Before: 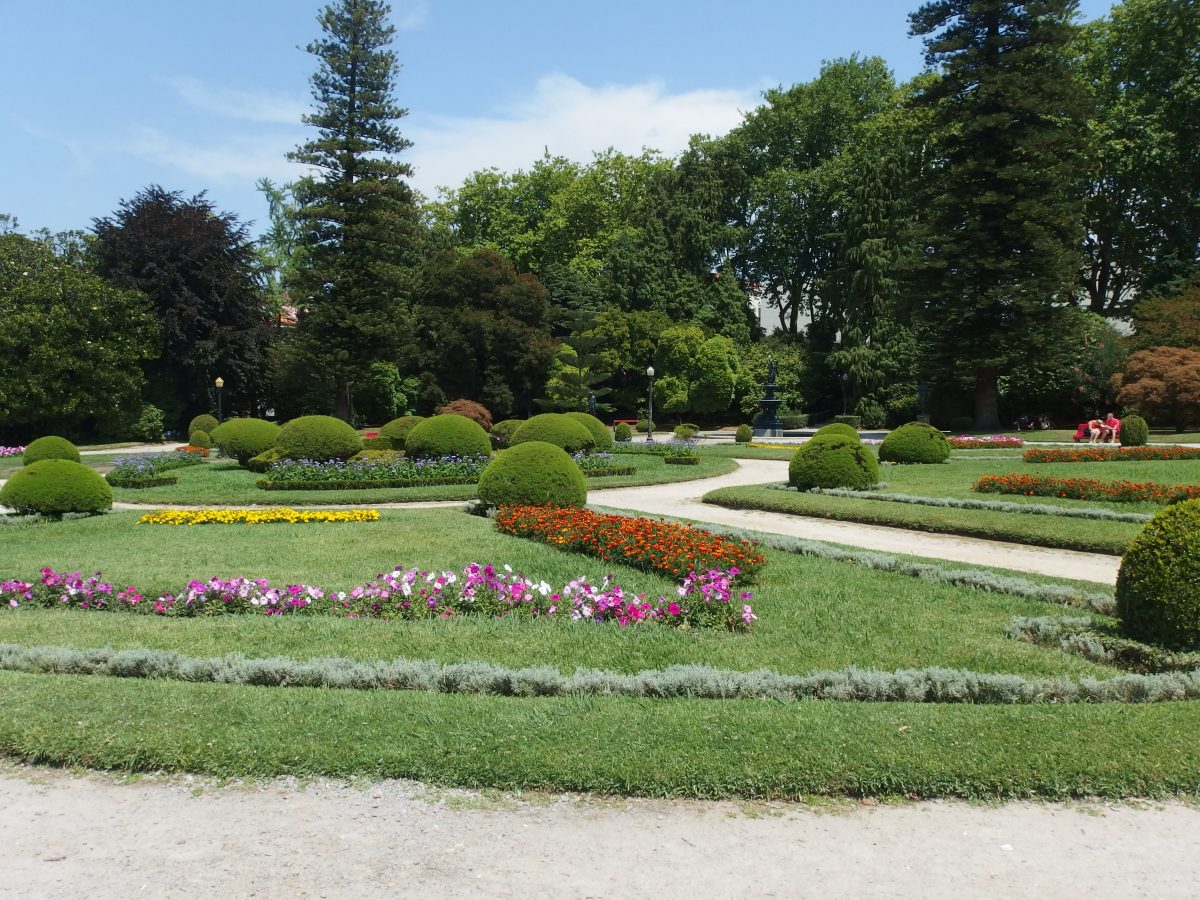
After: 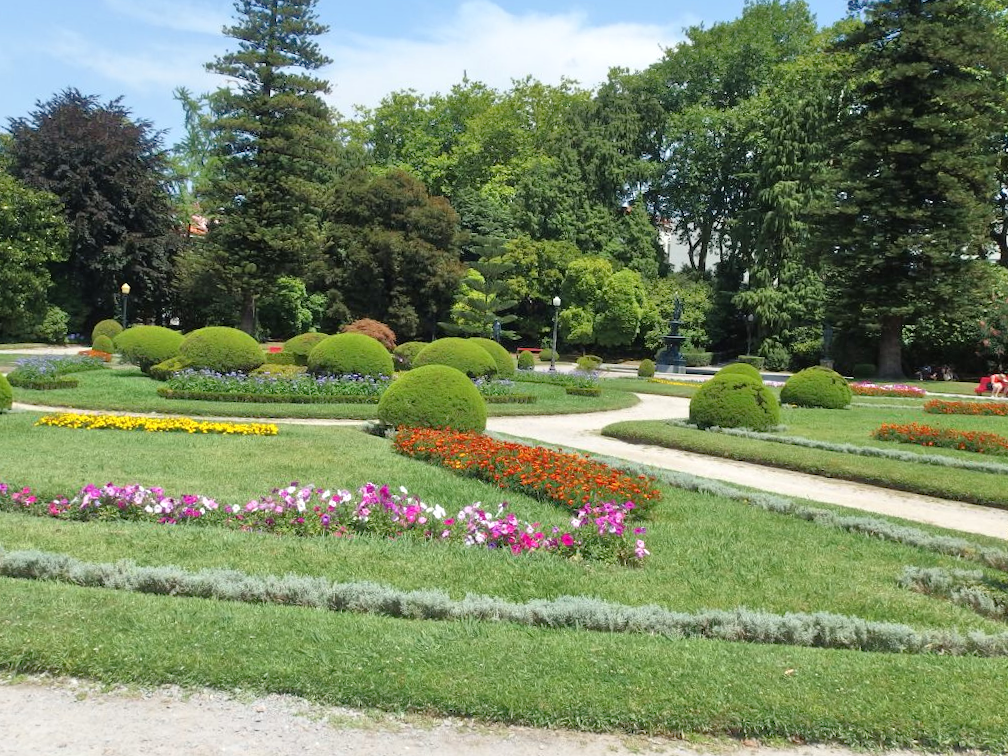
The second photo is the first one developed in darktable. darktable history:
crop and rotate: angle -3.16°, left 5.22%, top 5.2%, right 4.654%, bottom 4.716%
tone equalizer: -7 EV 0.154 EV, -6 EV 0.613 EV, -5 EV 1.12 EV, -4 EV 1.32 EV, -3 EV 1.12 EV, -2 EV 0.6 EV, -1 EV 0.154 EV
exposure: exposure 0.2 EV, compensate highlight preservation false
